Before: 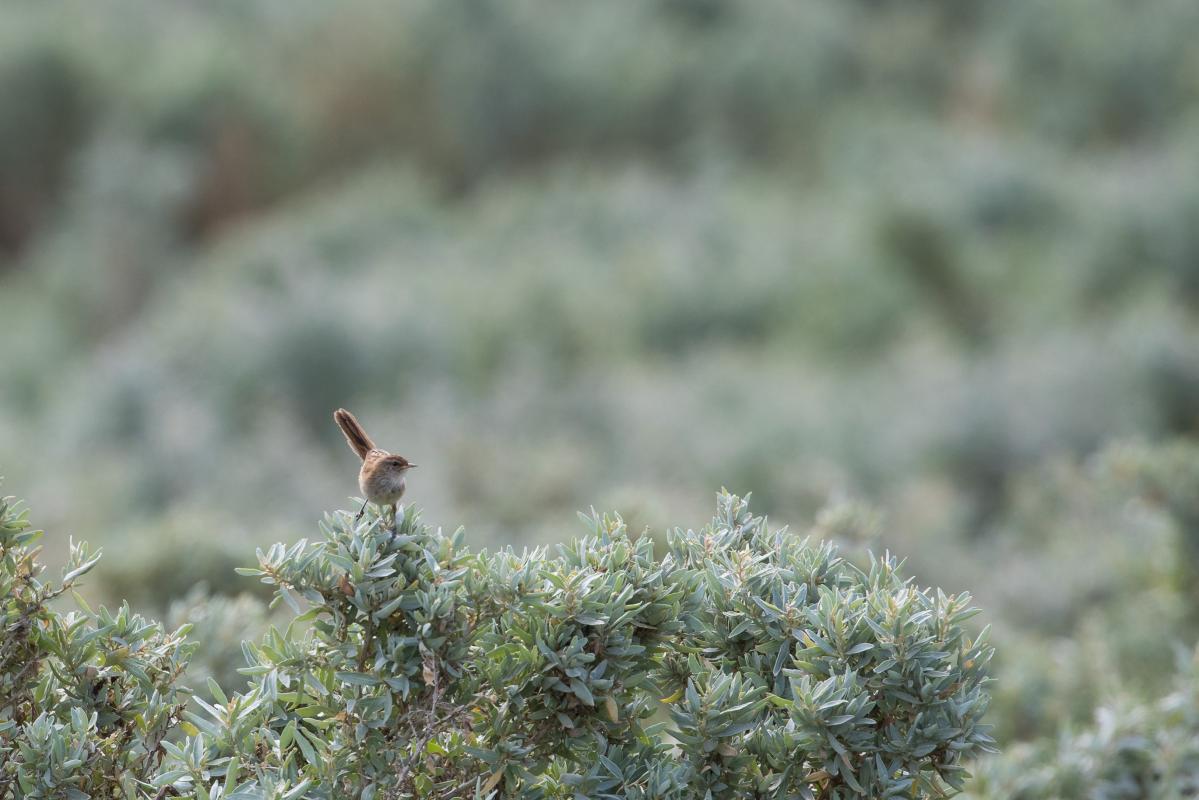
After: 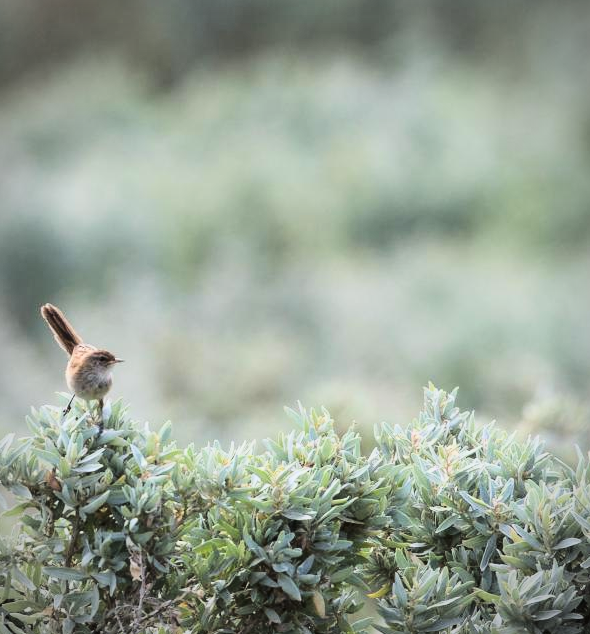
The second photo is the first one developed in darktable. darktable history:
crop and rotate: angle 0.015°, left 24.445%, top 13.145%, right 26.35%, bottom 7.543%
tone curve: curves: ch0 [(0.003, 0.023) (0.071, 0.052) (0.236, 0.197) (0.466, 0.557) (0.625, 0.761) (0.783, 0.9) (0.994, 0.968)]; ch1 [(0, 0) (0.262, 0.227) (0.417, 0.386) (0.469, 0.467) (0.502, 0.498) (0.528, 0.53) (0.573, 0.579) (0.605, 0.621) (0.644, 0.671) (0.686, 0.728) (0.994, 0.987)]; ch2 [(0, 0) (0.262, 0.188) (0.385, 0.353) (0.427, 0.424) (0.495, 0.493) (0.515, 0.54) (0.547, 0.561) (0.589, 0.613) (0.644, 0.748) (1, 1)], color space Lab, linked channels, preserve colors none
vignetting: on, module defaults
